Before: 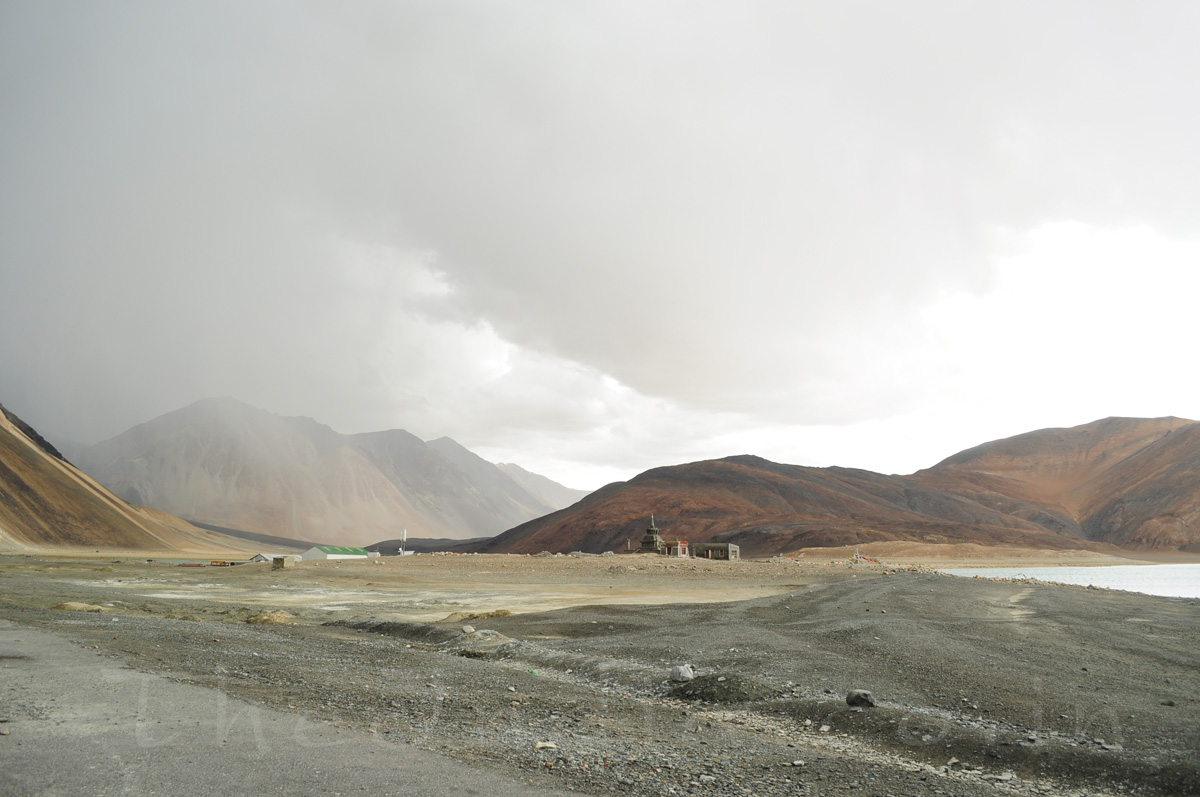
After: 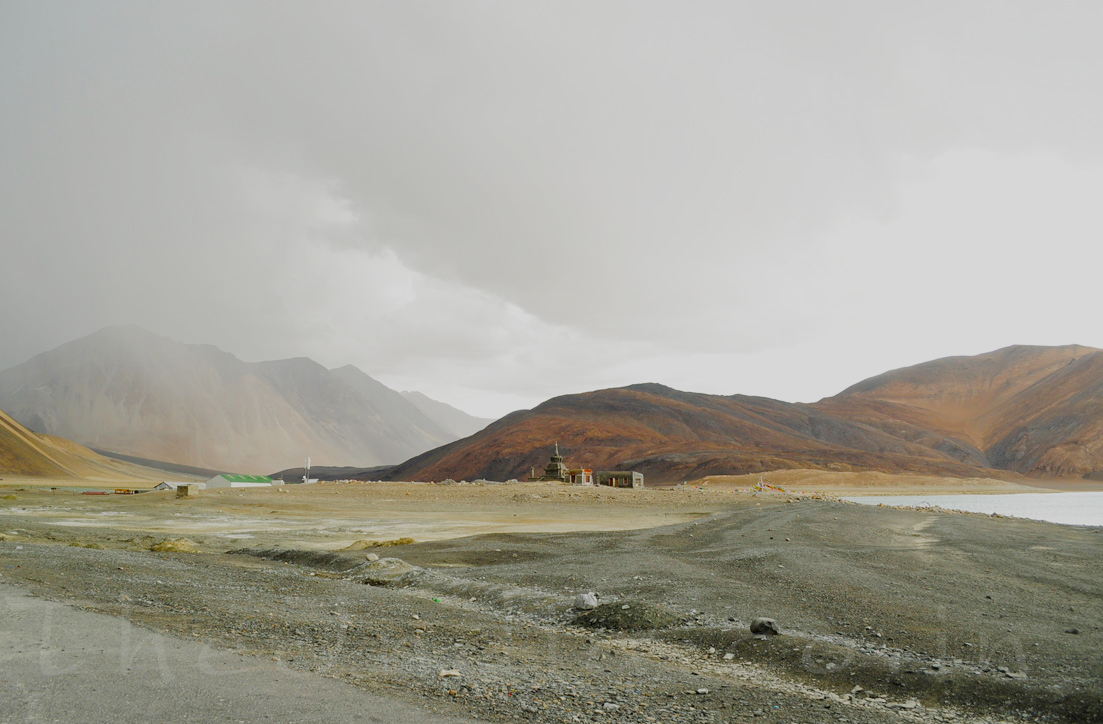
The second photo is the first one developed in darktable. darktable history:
color balance rgb: power › hue 72.43°, linear chroma grading › mid-tones 8.033%, perceptual saturation grading › global saturation 30.468%, global vibrance 20%
filmic rgb: middle gray luminance 18.41%, black relative exposure -11.12 EV, white relative exposure 3.69 EV, threshold 2.97 EV, structure ↔ texture 99.4%, target black luminance 0%, hardness 5.85, latitude 56.49%, contrast 0.965, shadows ↔ highlights balance 49.5%, add noise in highlights 0.002, preserve chrominance no, color science v3 (2019), use custom middle-gray values true, contrast in highlights soft, enable highlight reconstruction true
crop and rotate: left 8.01%, top 9.112%
